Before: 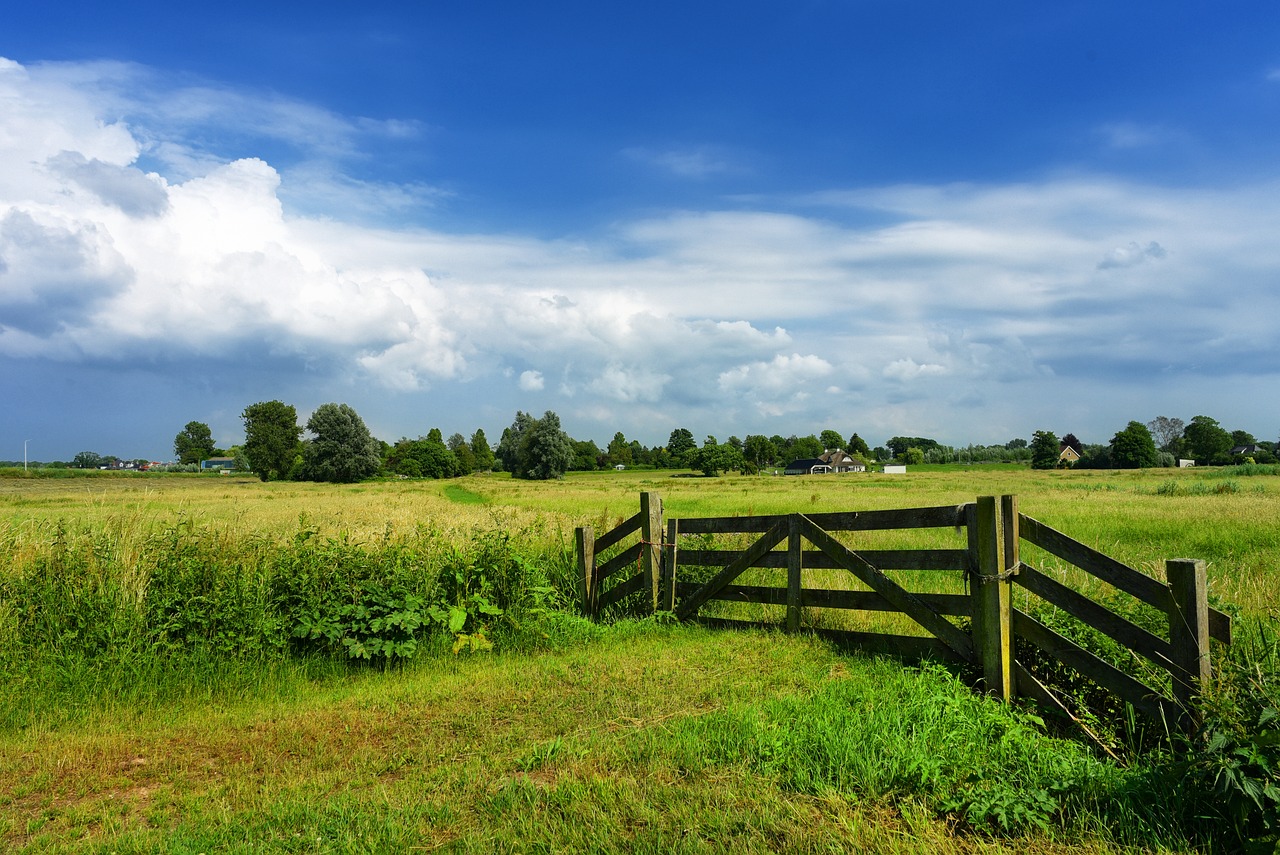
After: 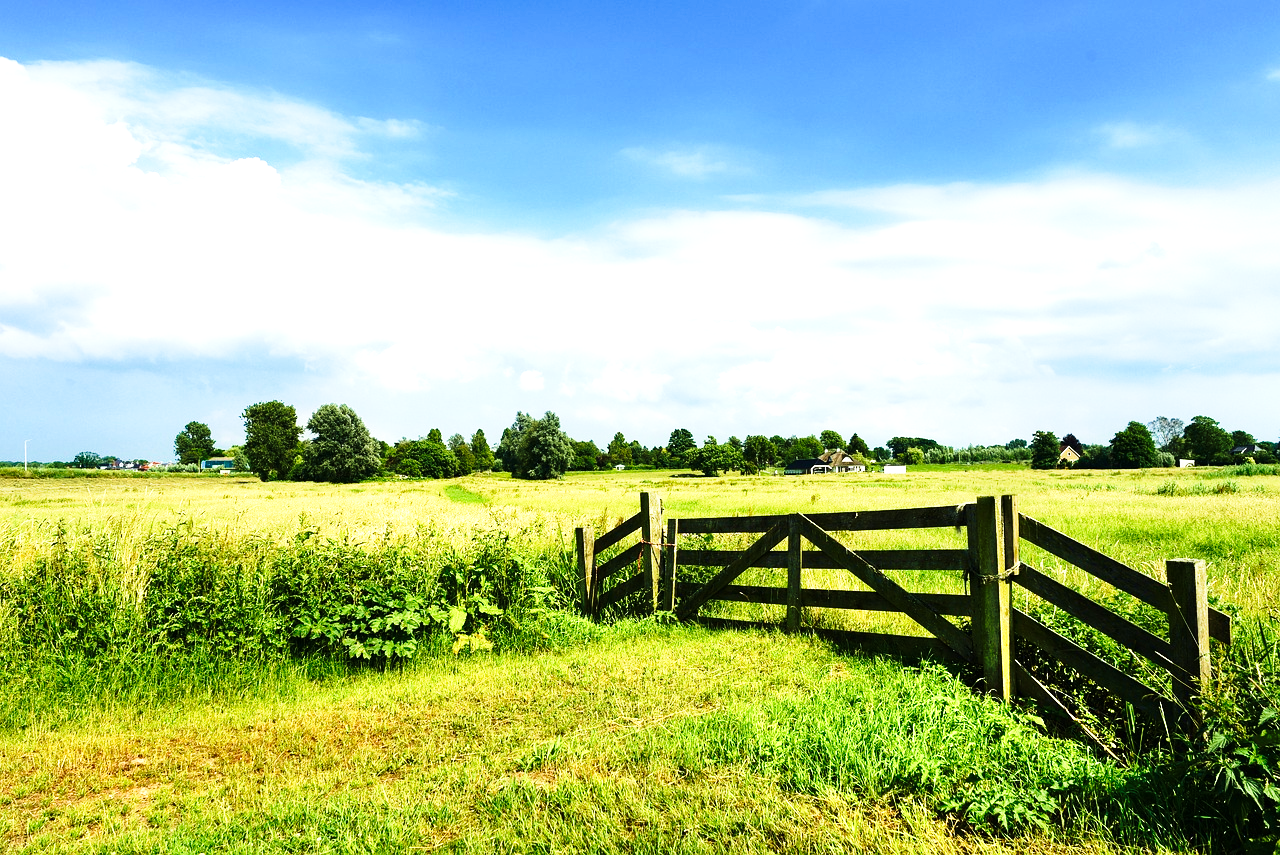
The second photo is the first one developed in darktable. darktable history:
tone equalizer: -8 EV -0.75 EV, -7 EV -0.7 EV, -6 EV -0.6 EV, -5 EV -0.4 EV, -3 EV 0.4 EV, -2 EV 0.6 EV, -1 EV 0.7 EV, +0 EV 0.75 EV, edges refinement/feathering 500, mask exposure compensation -1.57 EV, preserve details no
base curve: curves: ch0 [(0, 0) (0.028, 0.03) (0.121, 0.232) (0.46, 0.748) (0.859, 0.968) (1, 1)], preserve colors none
velvia: strength 56%
exposure: exposure 0.375 EV, compensate highlight preservation false
